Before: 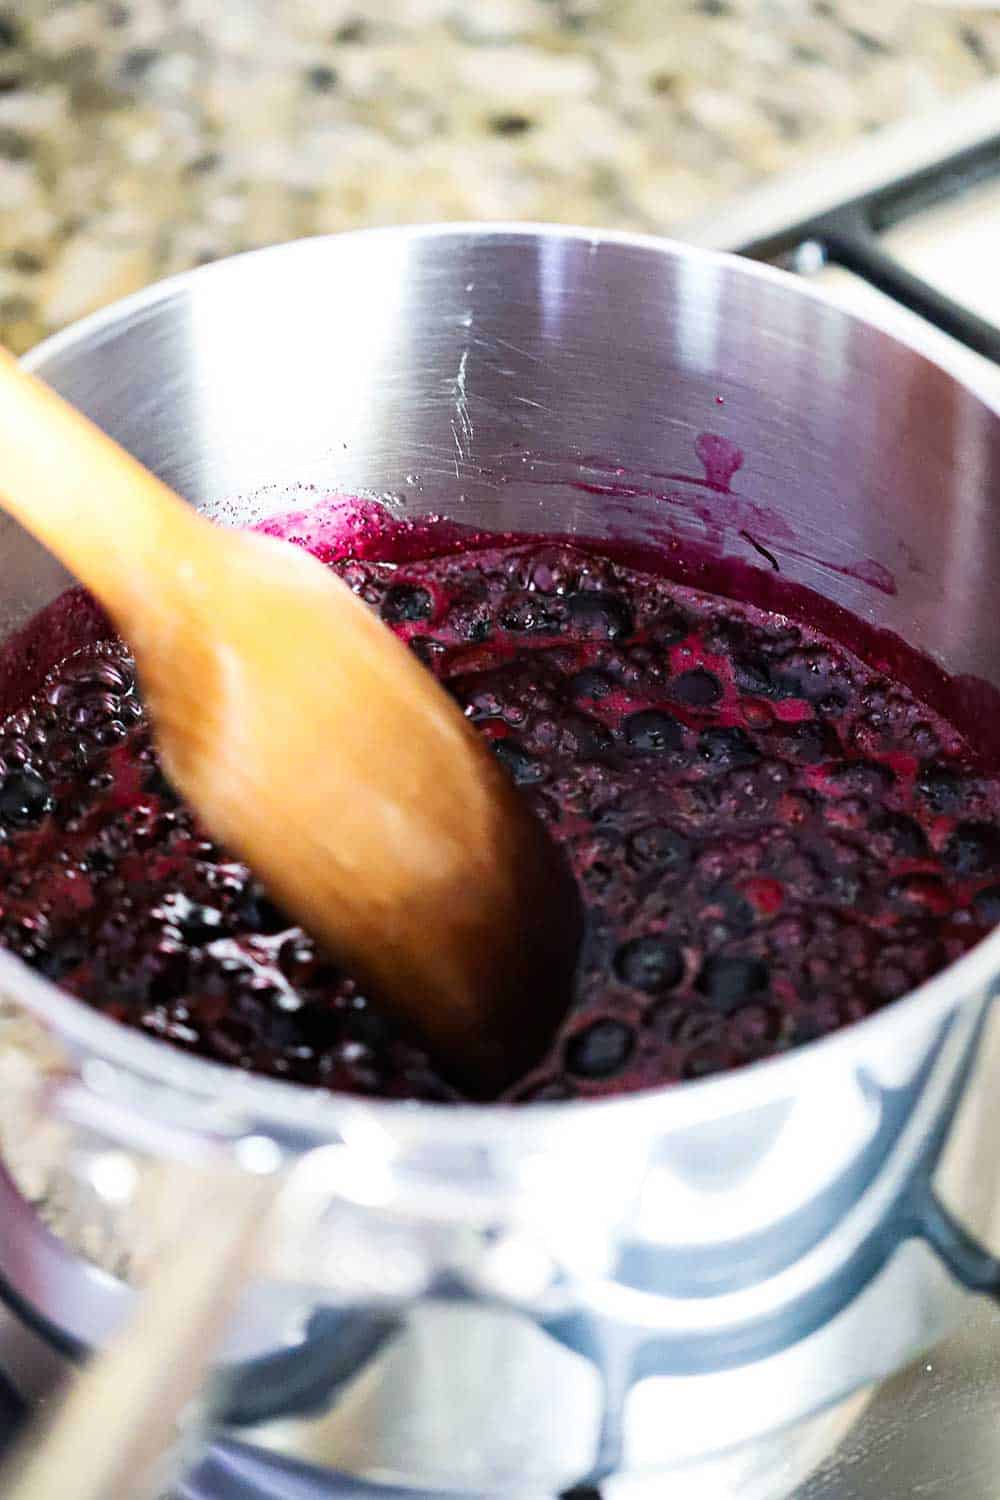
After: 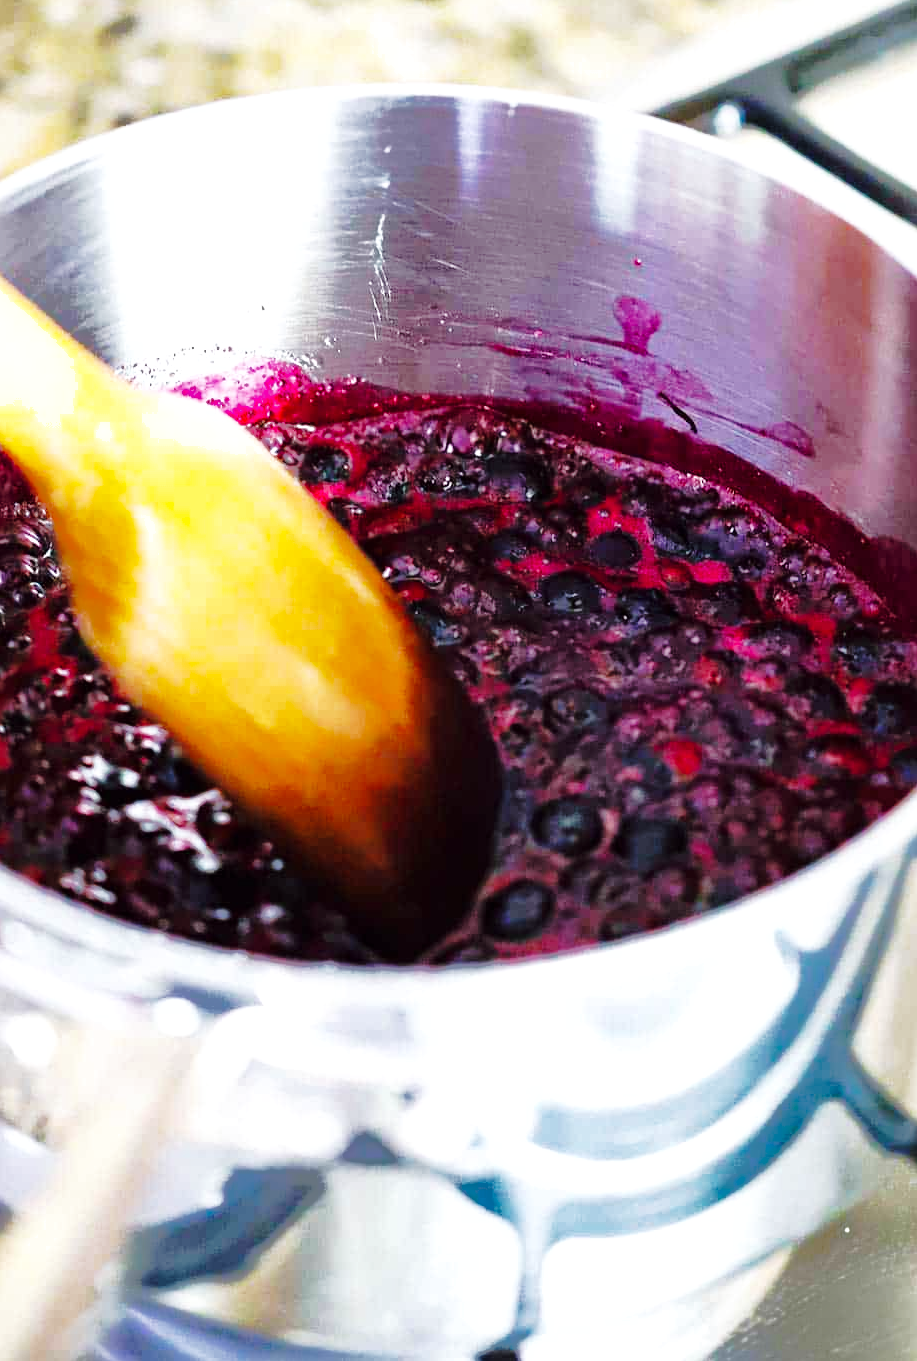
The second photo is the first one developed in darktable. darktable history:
base curve: curves: ch0 [(0, 0) (0.028, 0.03) (0.121, 0.232) (0.46, 0.748) (0.859, 0.968) (1, 1)], preserve colors none
crop and rotate: left 8.262%, top 9.226%
color balance: lift [1, 1.001, 0.999, 1.001], gamma [1, 1.004, 1.007, 0.993], gain [1, 0.991, 0.987, 1.013], contrast 10%, output saturation 120%
shadows and highlights: shadows 40, highlights -60
contrast brightness saturation: contrast 0.01, saturation -0.05
